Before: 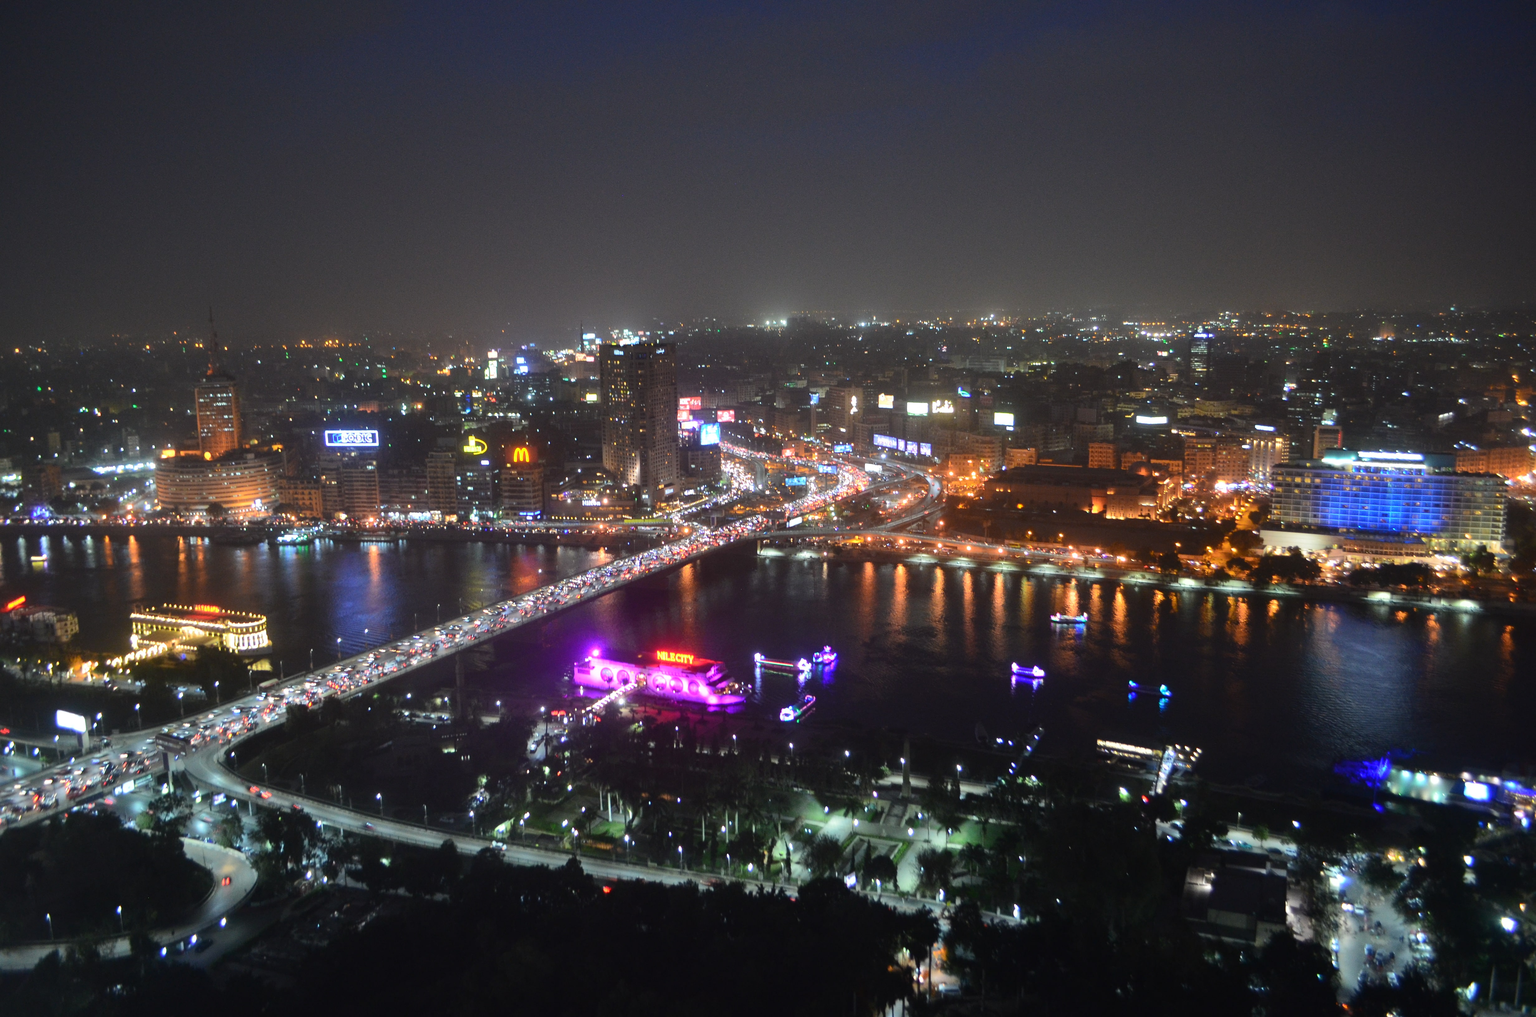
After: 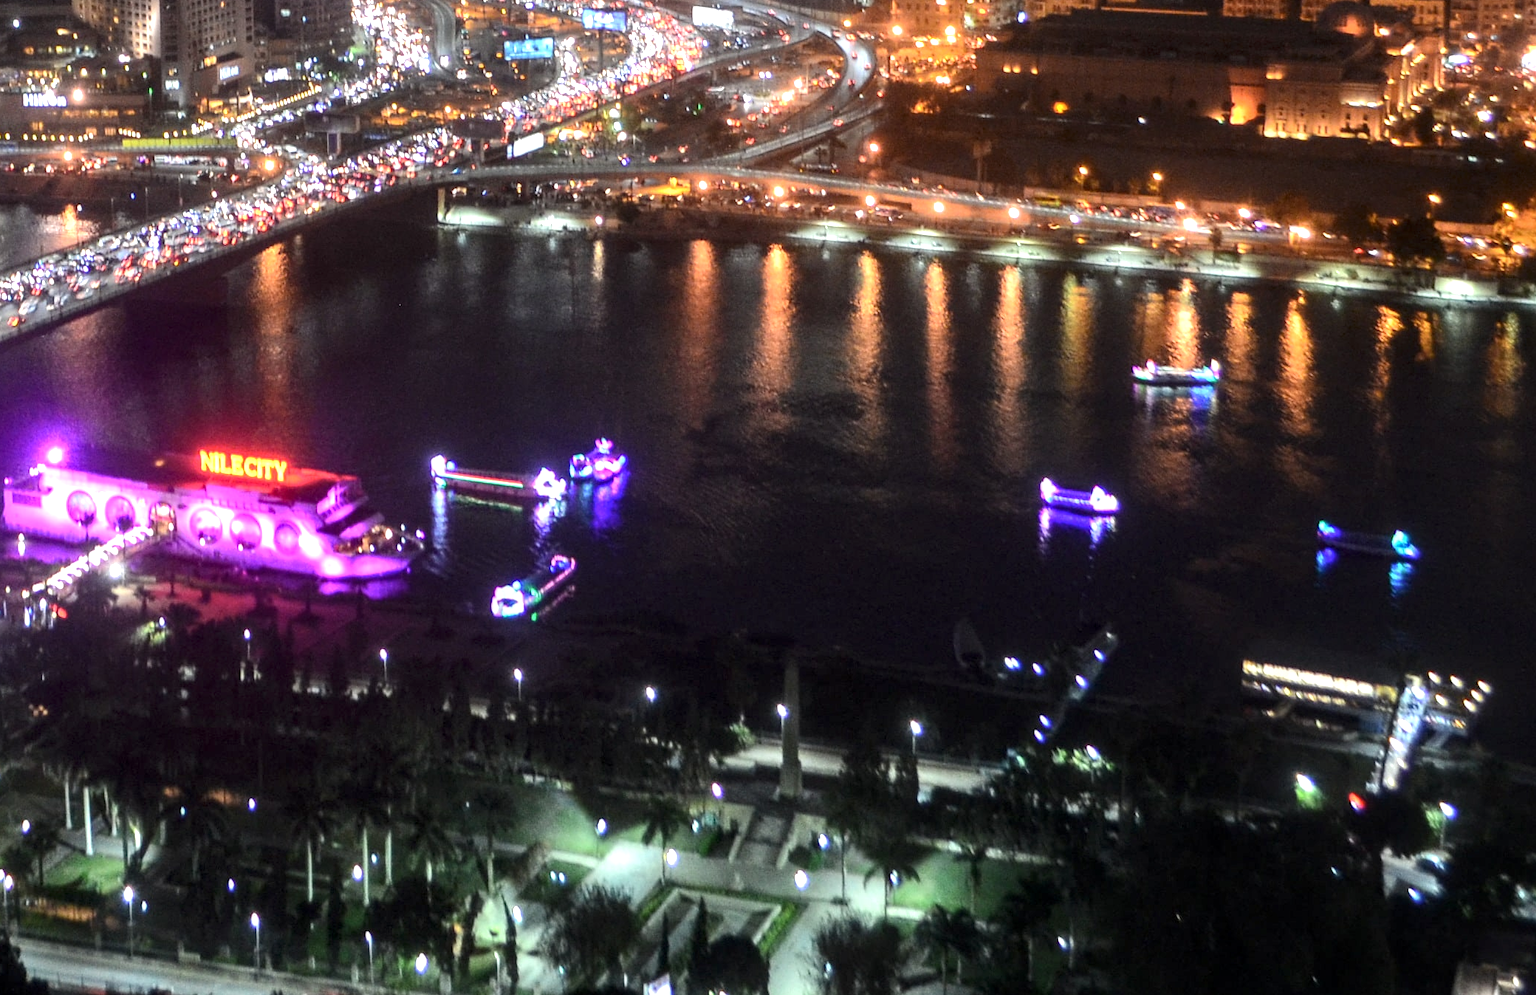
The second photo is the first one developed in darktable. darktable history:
local contrast: detail 161%
crop: left 37.295%, top 45.332%, right 20.484%, bottom 13.361%
